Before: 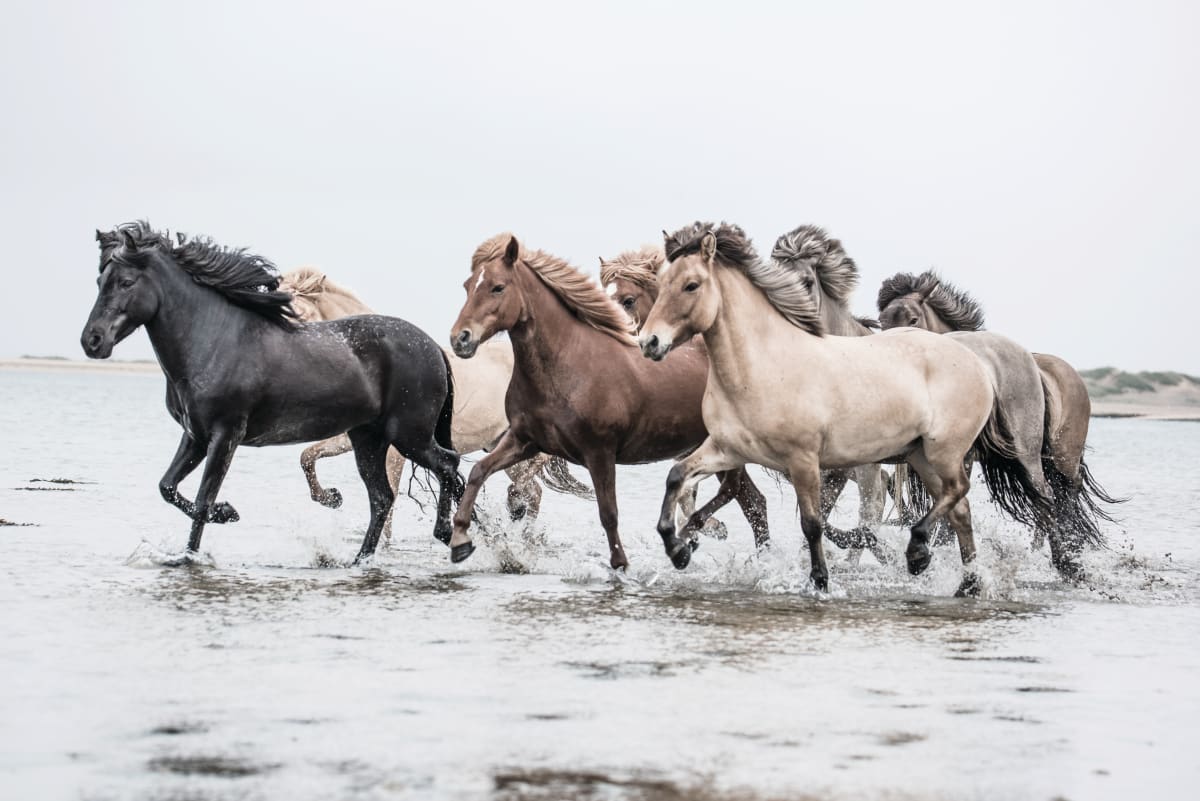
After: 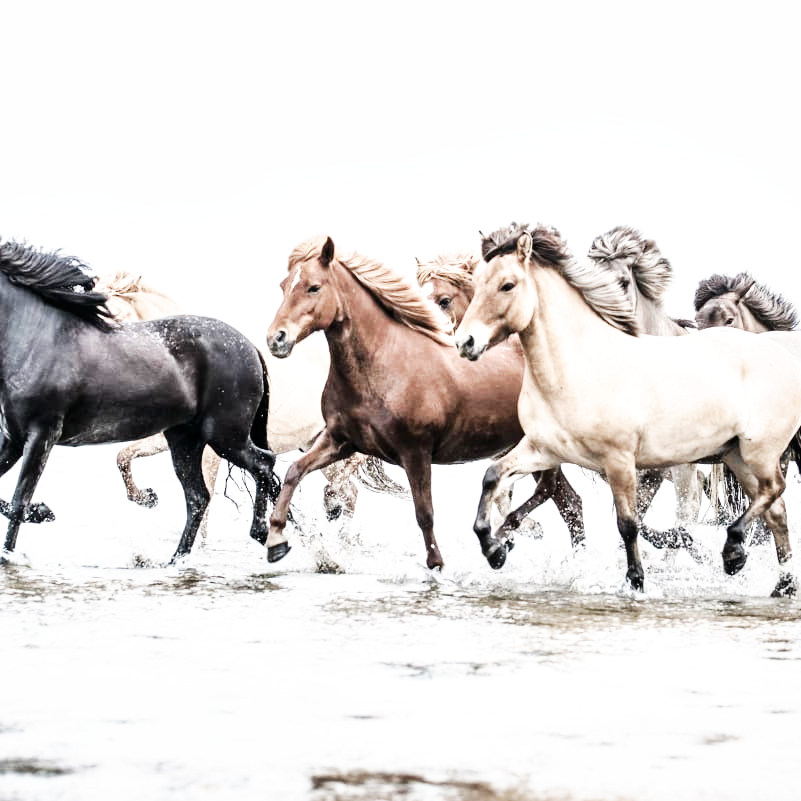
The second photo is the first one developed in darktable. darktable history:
local contrast: mode bilateral grid, contrast 20, coarseness 50, detail 119%, midtone range 0.2
base curve: curves: ch0 [(0, 0) (0.007, 0.004) (0.027, 0.03) (0.046, 0.07) (0.207, 0.54) (0.442, 0.872) (0.673, 0.972) (1, 1)], preserve colors none
crop: left 15.365%, right 17.874%
